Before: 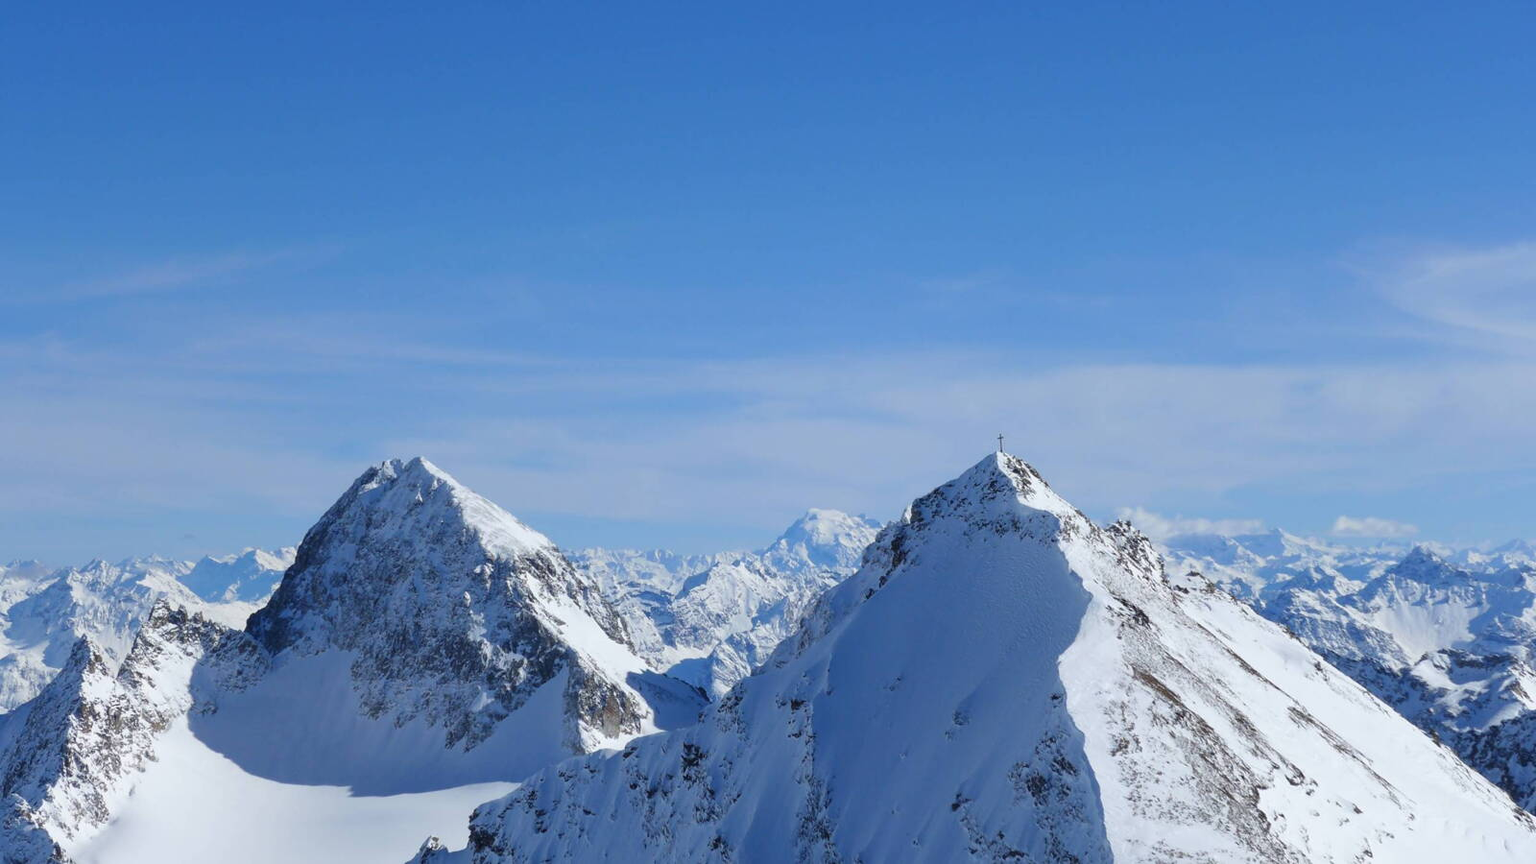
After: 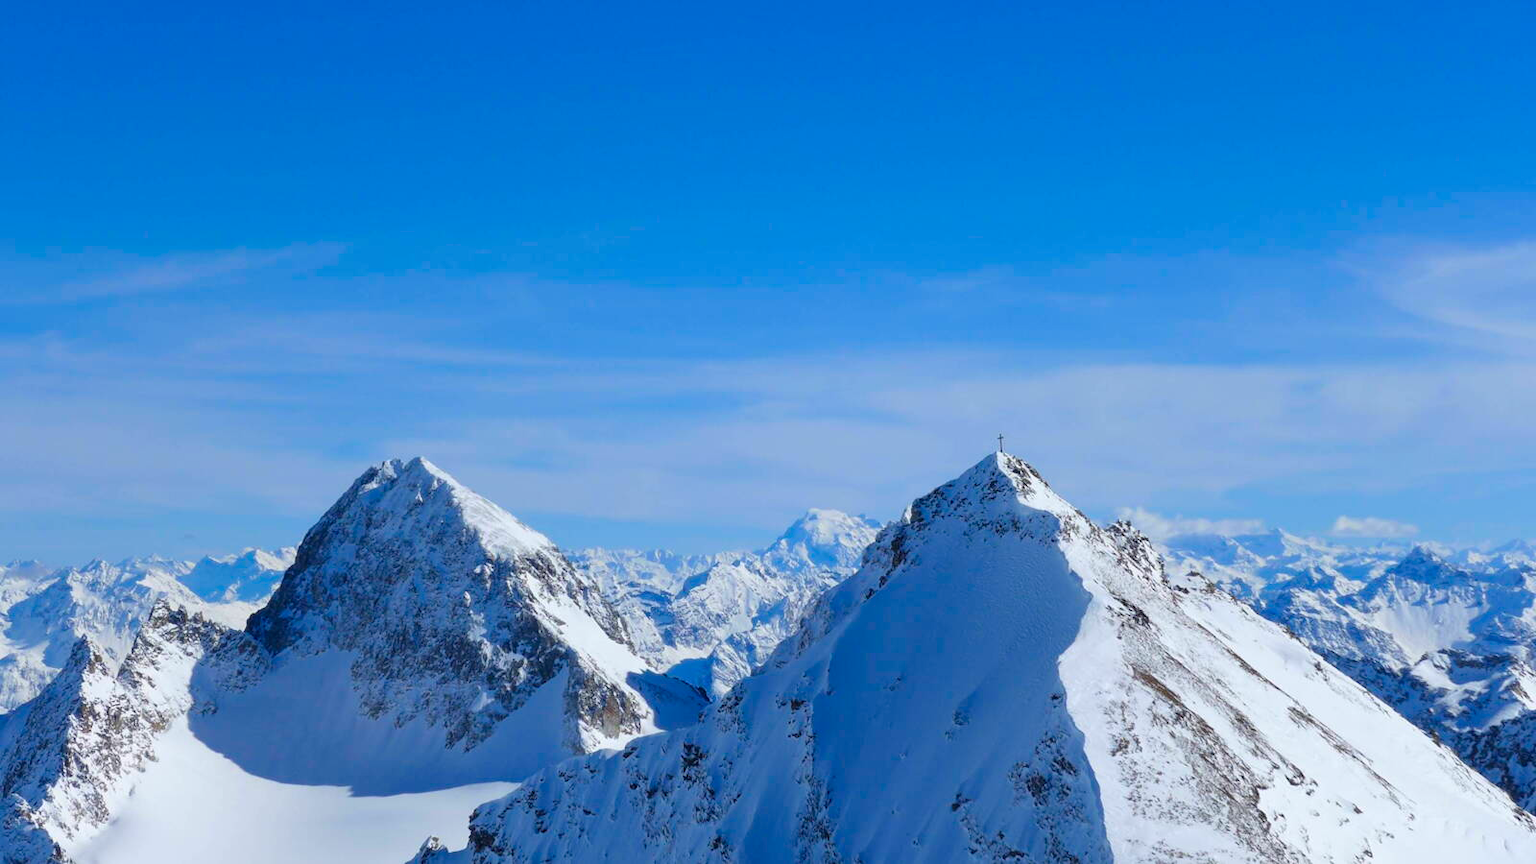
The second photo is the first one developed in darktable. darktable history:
color balance rgb: perceptual saturation grading › global saturation 49.34%
